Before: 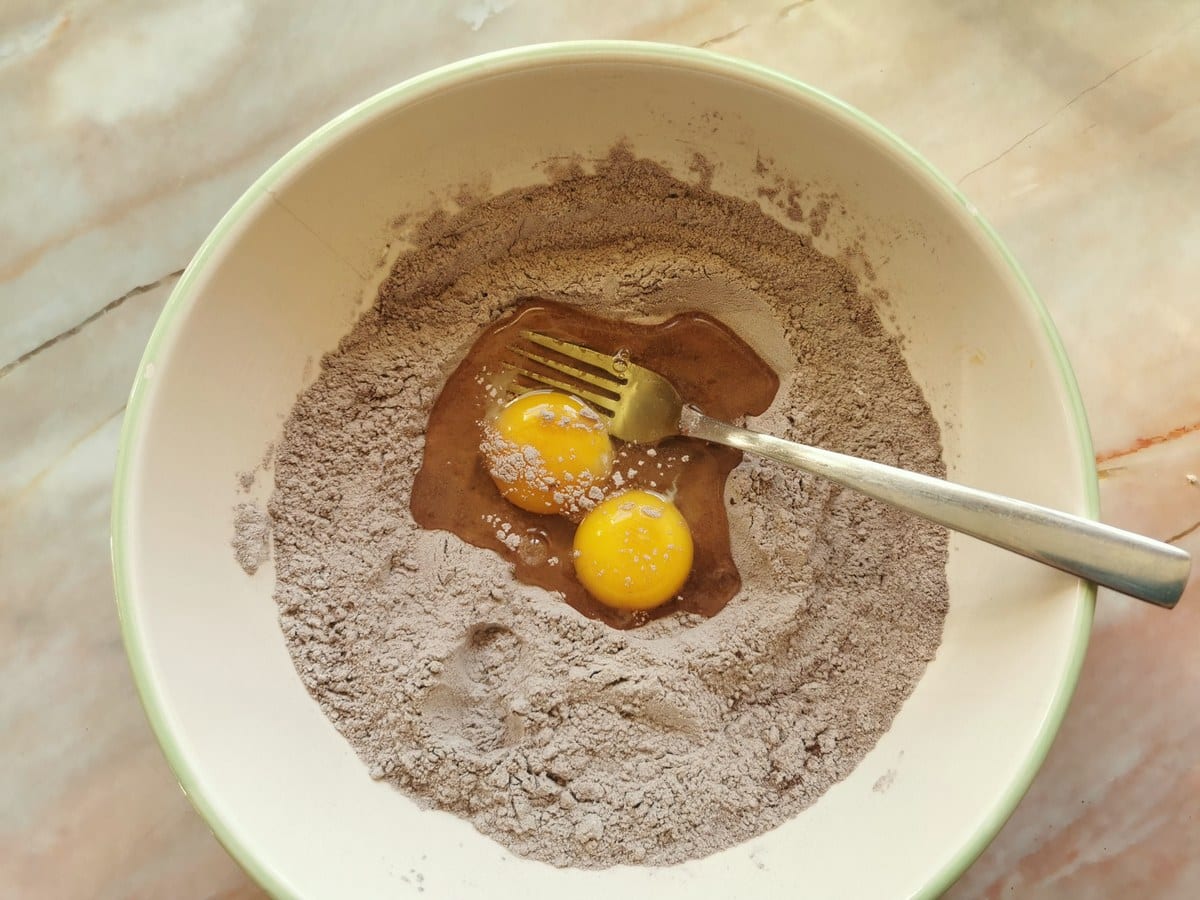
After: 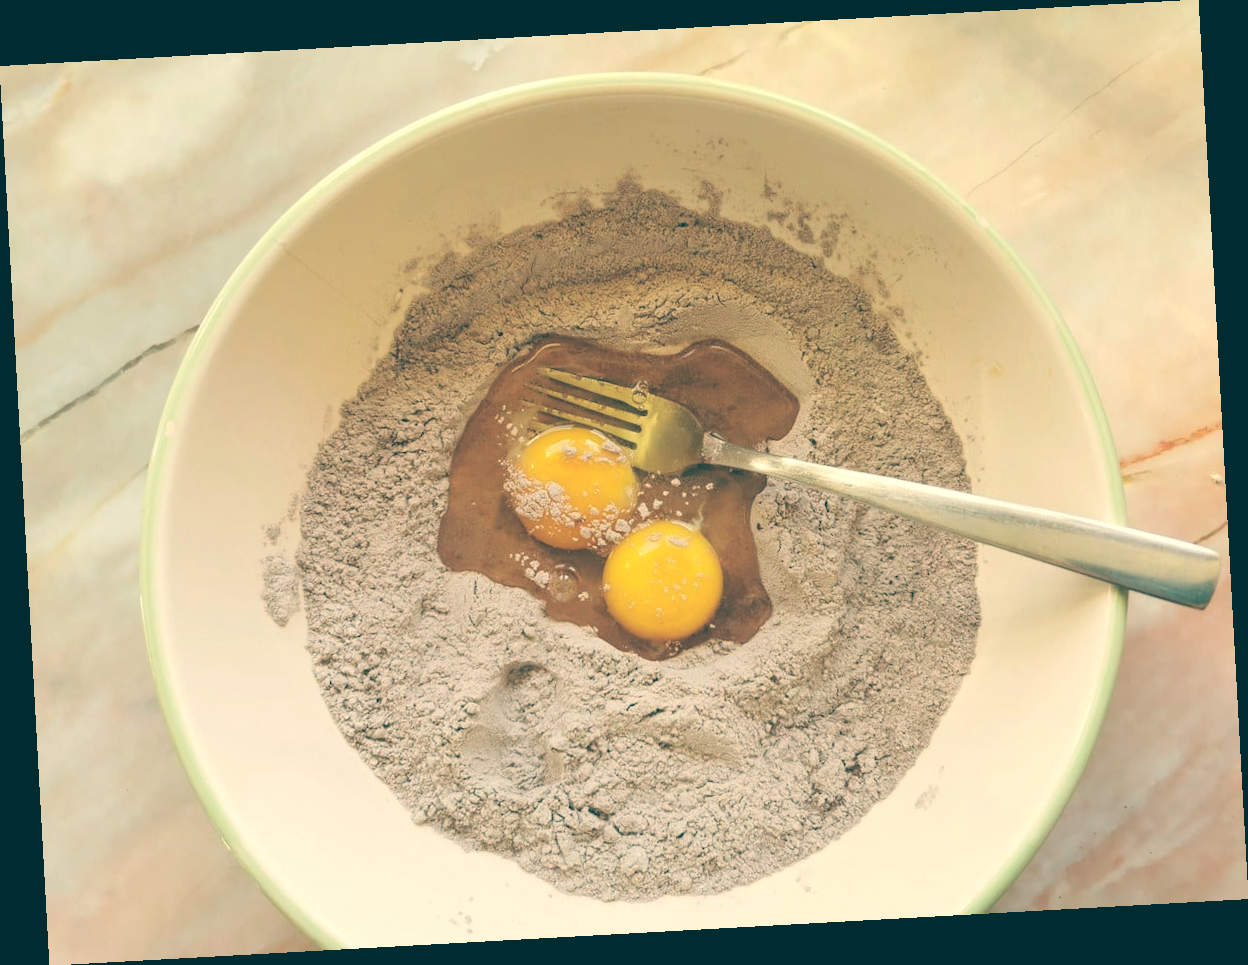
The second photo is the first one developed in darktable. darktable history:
local contrast: mode bilateral grid, contrast 15, coarseness 36, detail 105%, midtone range 0.2
color balance: lift [1.005, 0.99, 1.007, 1.01], gamma [1, 0.979, 1.011, 1.021], gain [0.923, 1.098, 1.025, 0.902], input saturation 90.45%, contrast 7.73%, output saturation 105.91%
contrast brightness saturation: brightness 0.28
rotate and perspective: rotation -3.18°, automatic cropping off
